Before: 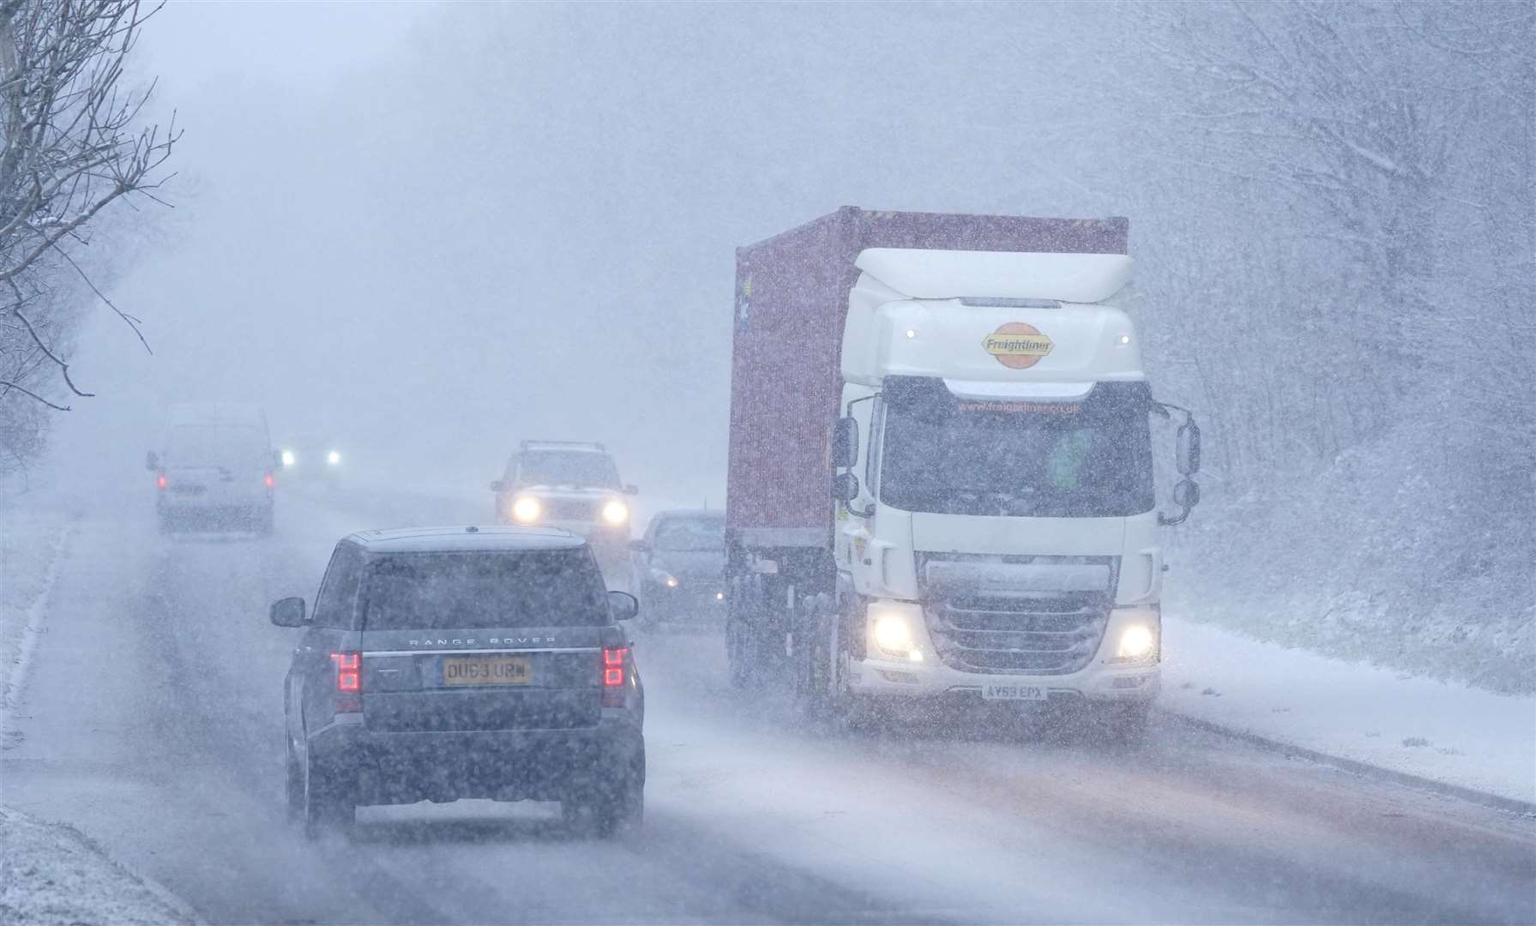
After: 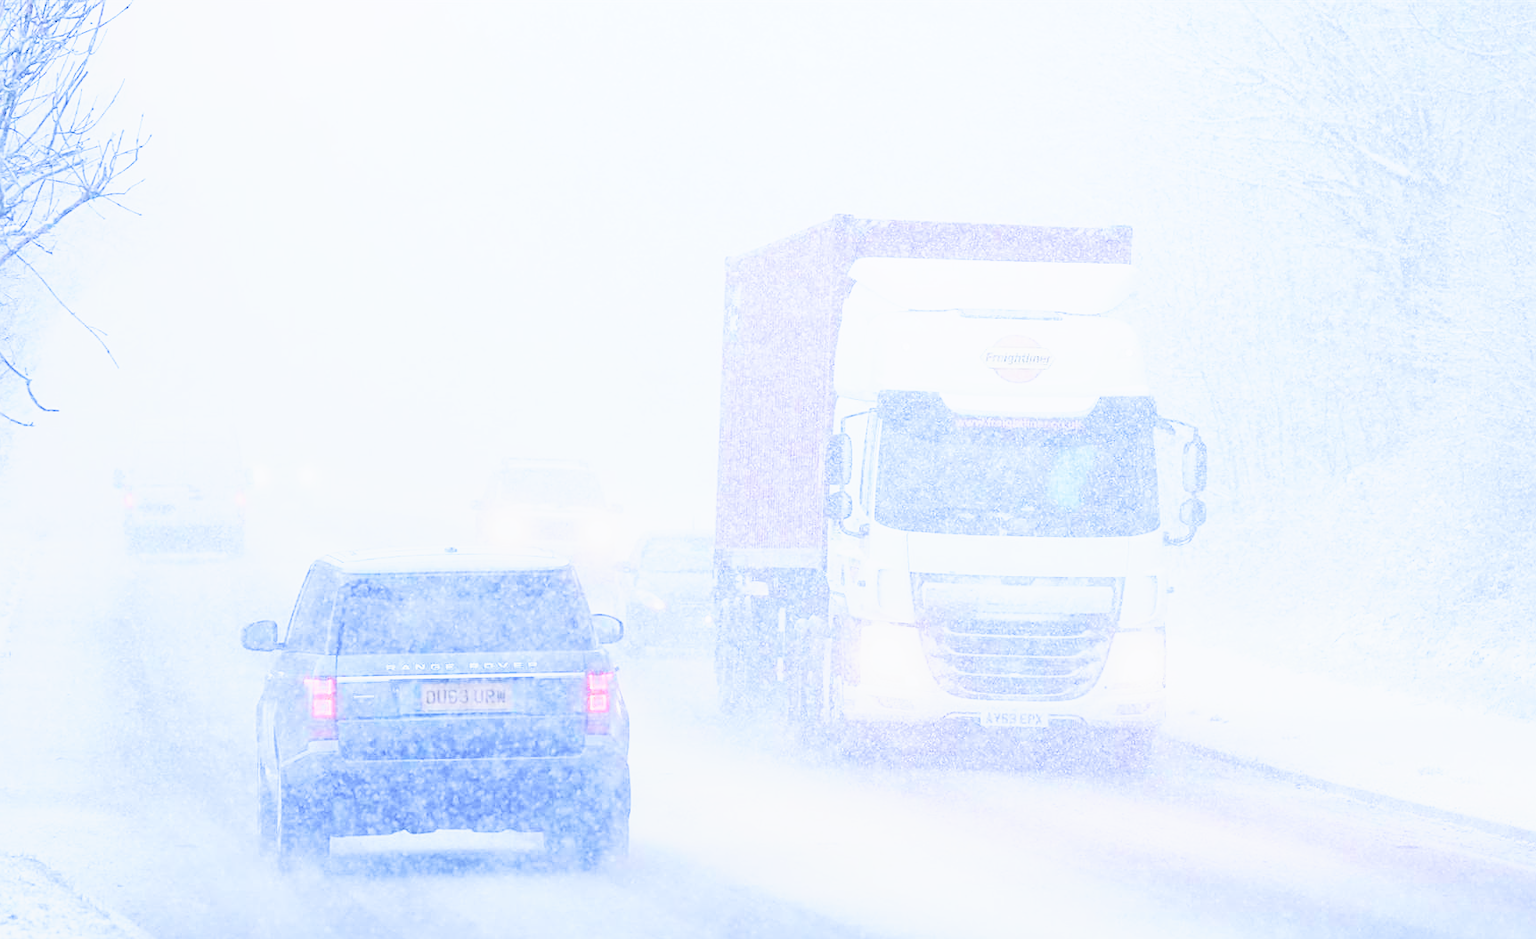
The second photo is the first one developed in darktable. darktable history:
color calibration: illuminant custom, x 0.373, y 0.388, temperature 4269.97 K
sharpen: on, module defaults
exposure: exposure 0.367 EV, compensate highlight preservation false
base curve: curves: ch0 [(0, 0) (0.007, 0.004) (0.027, 0.03) (0.046, 0.07) (0.207, 0.54) (0.442, 0.872) (0.673, 0.972) (1, 1)], preserve colors none
tone equalizer: on, module defaults
local contrast: detail 70%
crop and rotate: left 2.536%, right 1.107%, bottom 2.246%
